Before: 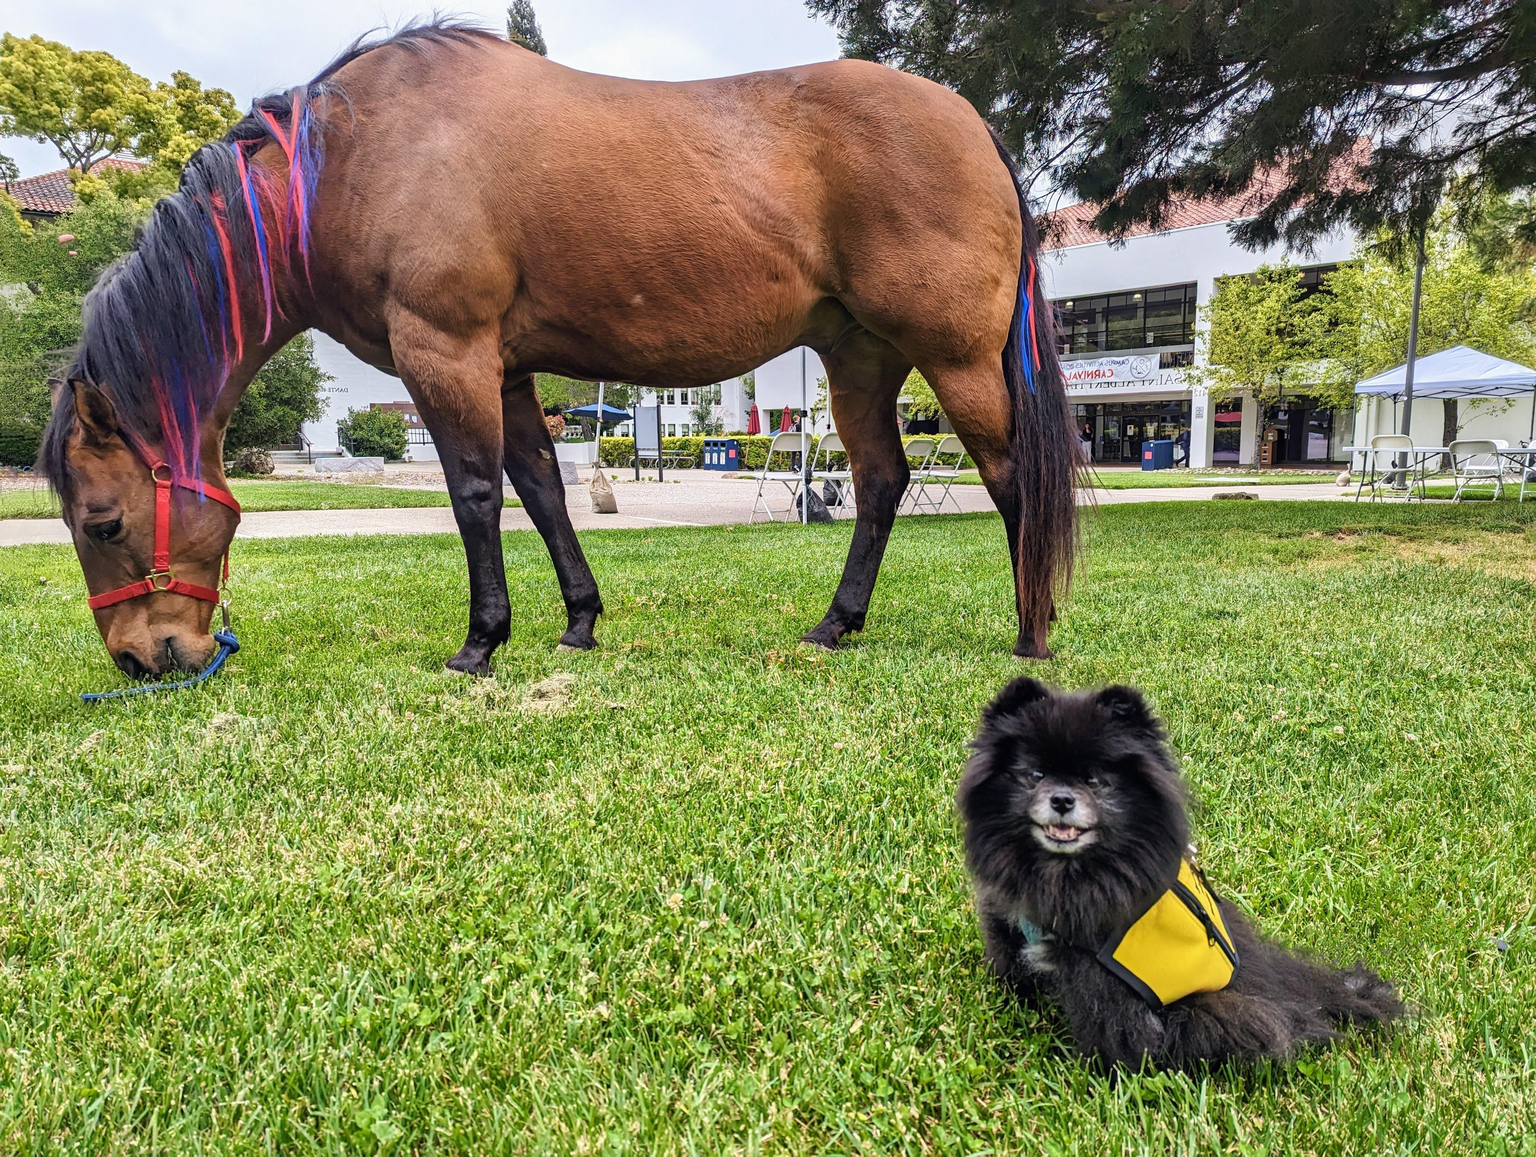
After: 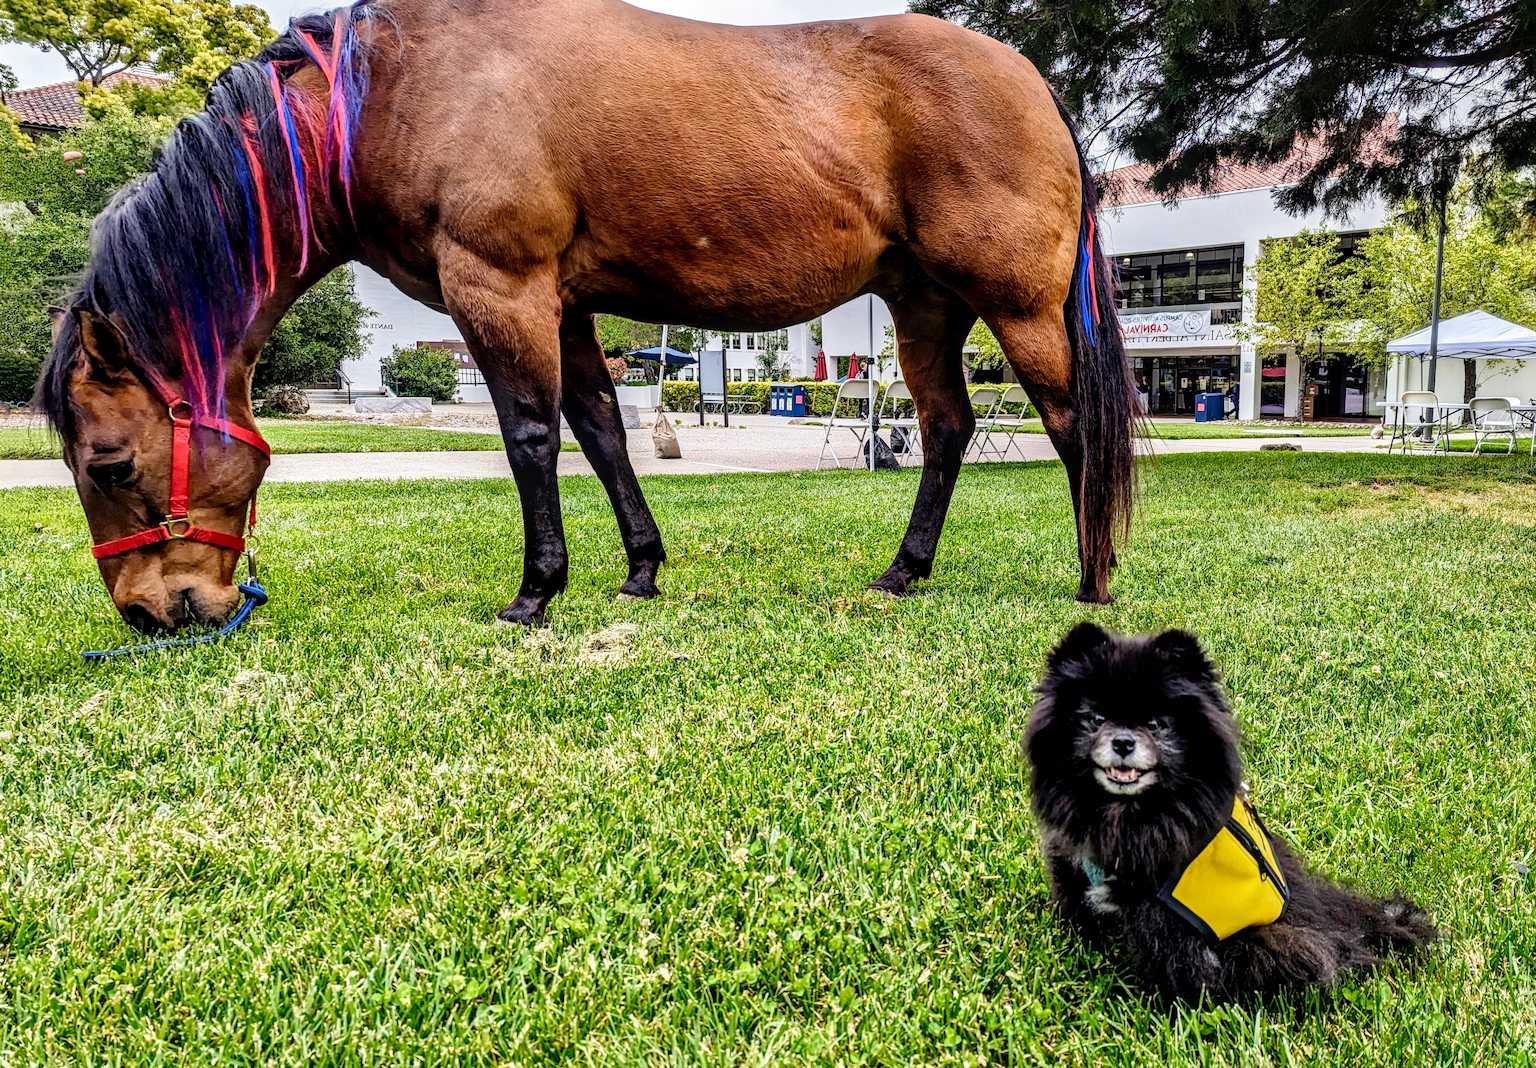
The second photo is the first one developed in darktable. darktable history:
white balance: emerald 1
local contrast: detail 130%
filmic rgb: black relative exposure -6.3 EV, white relative exposure 2.8 EV, threshold 3 EV, target black luminance 0%, hardness 4.6, latitude 67.35%, contrast 1.292, shadows ↔ highlights balance -3.5%, preserve chrominance no, color science v4 (2020), contrast in shadows soft, enable highlight reconstruction true
rotate and perspective: rotation -0.013°, lens shift (vertical) -0.027, lens shift (horizontal) 0.178, crop left 0.016, crop right 0.989, crop top 0.082, crop bottom 0.918
